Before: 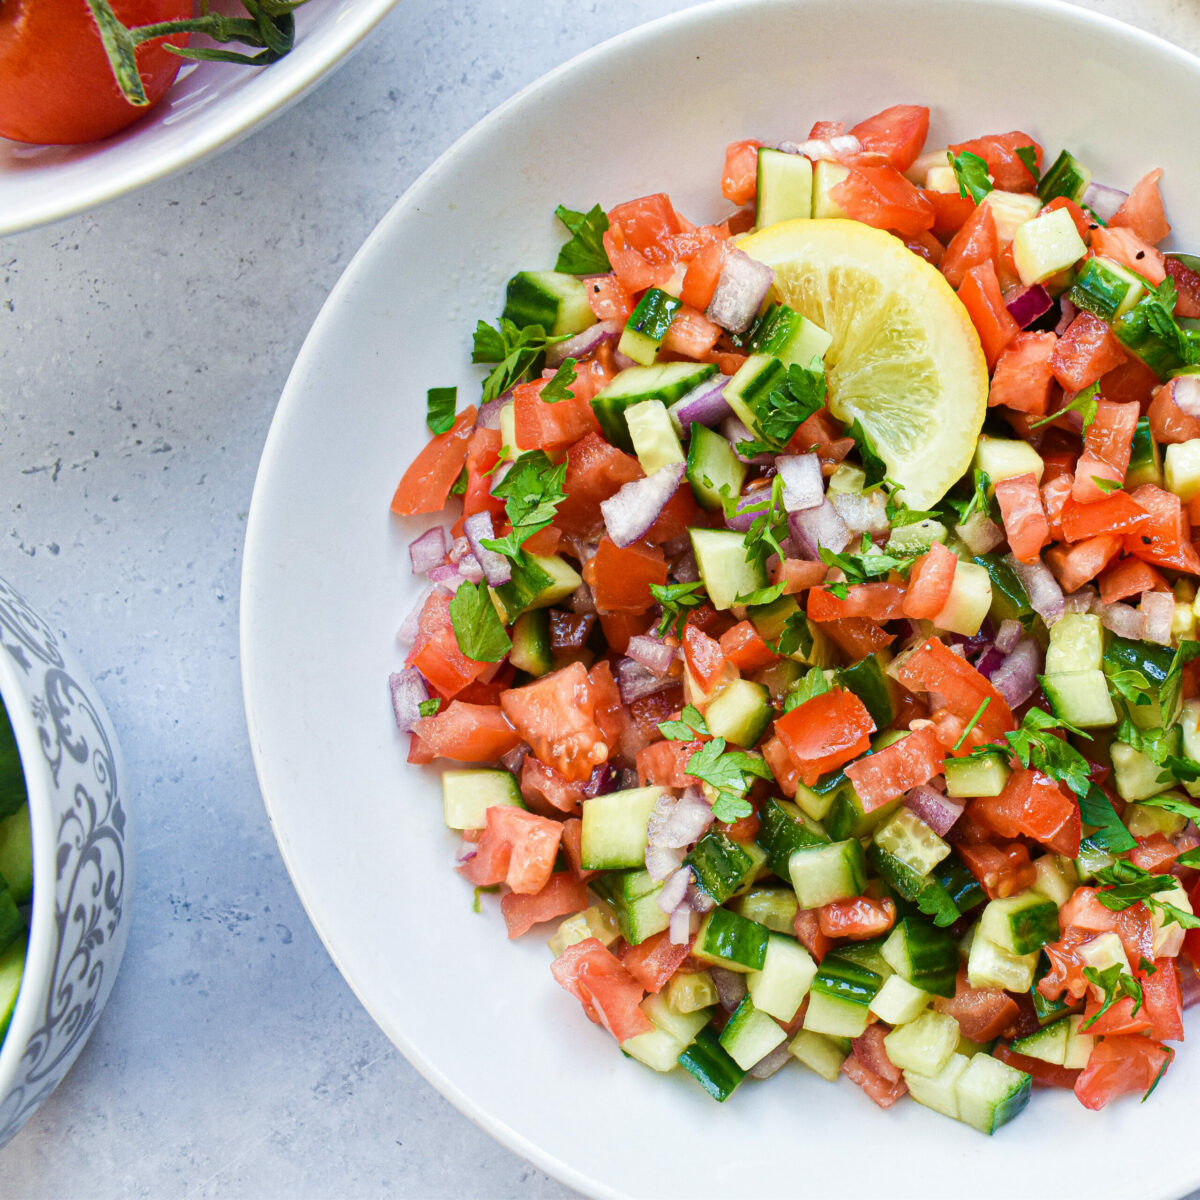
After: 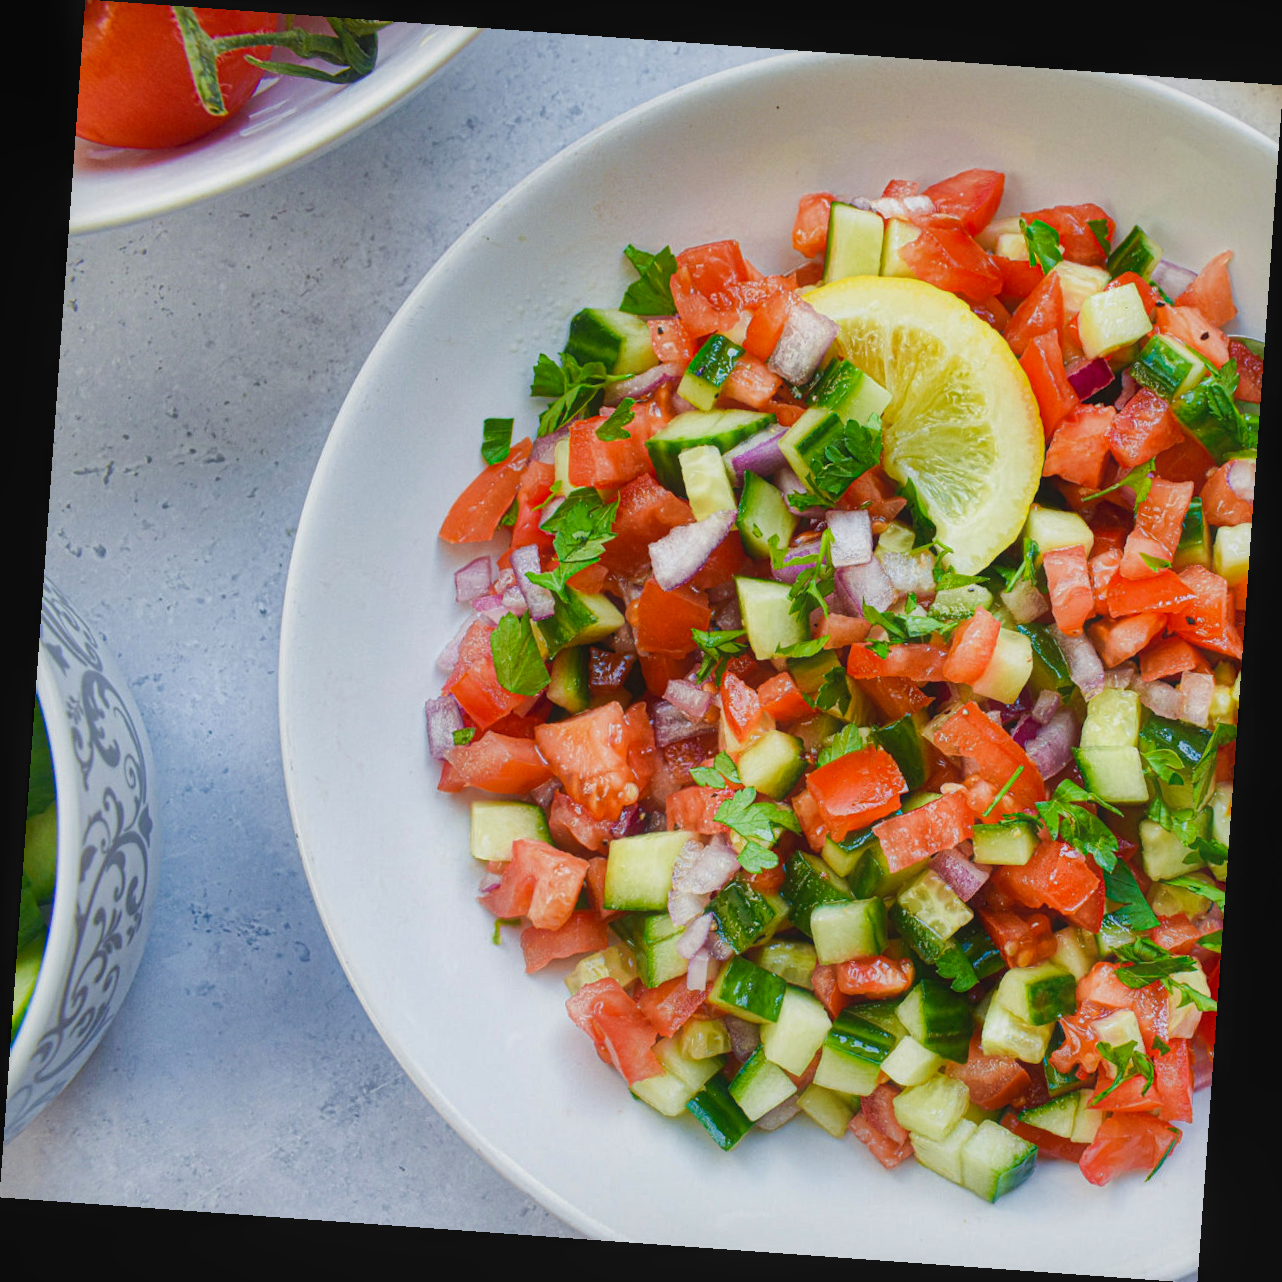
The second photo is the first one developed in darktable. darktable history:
contrast equalizer: y [[0.5, 0.496, 0.435, 0.435, 0.496, 0.5], [0.5 ×6], [0.5 ×6], [0 ×6], [0 ×6]]
shadows and highlights: on, module defaults
rotate and perspective: rotation 4.1°, automatic cropping off
contrast brightness saturation: contrast 0.08, saturation 0.02
local contrast: detail 110%
